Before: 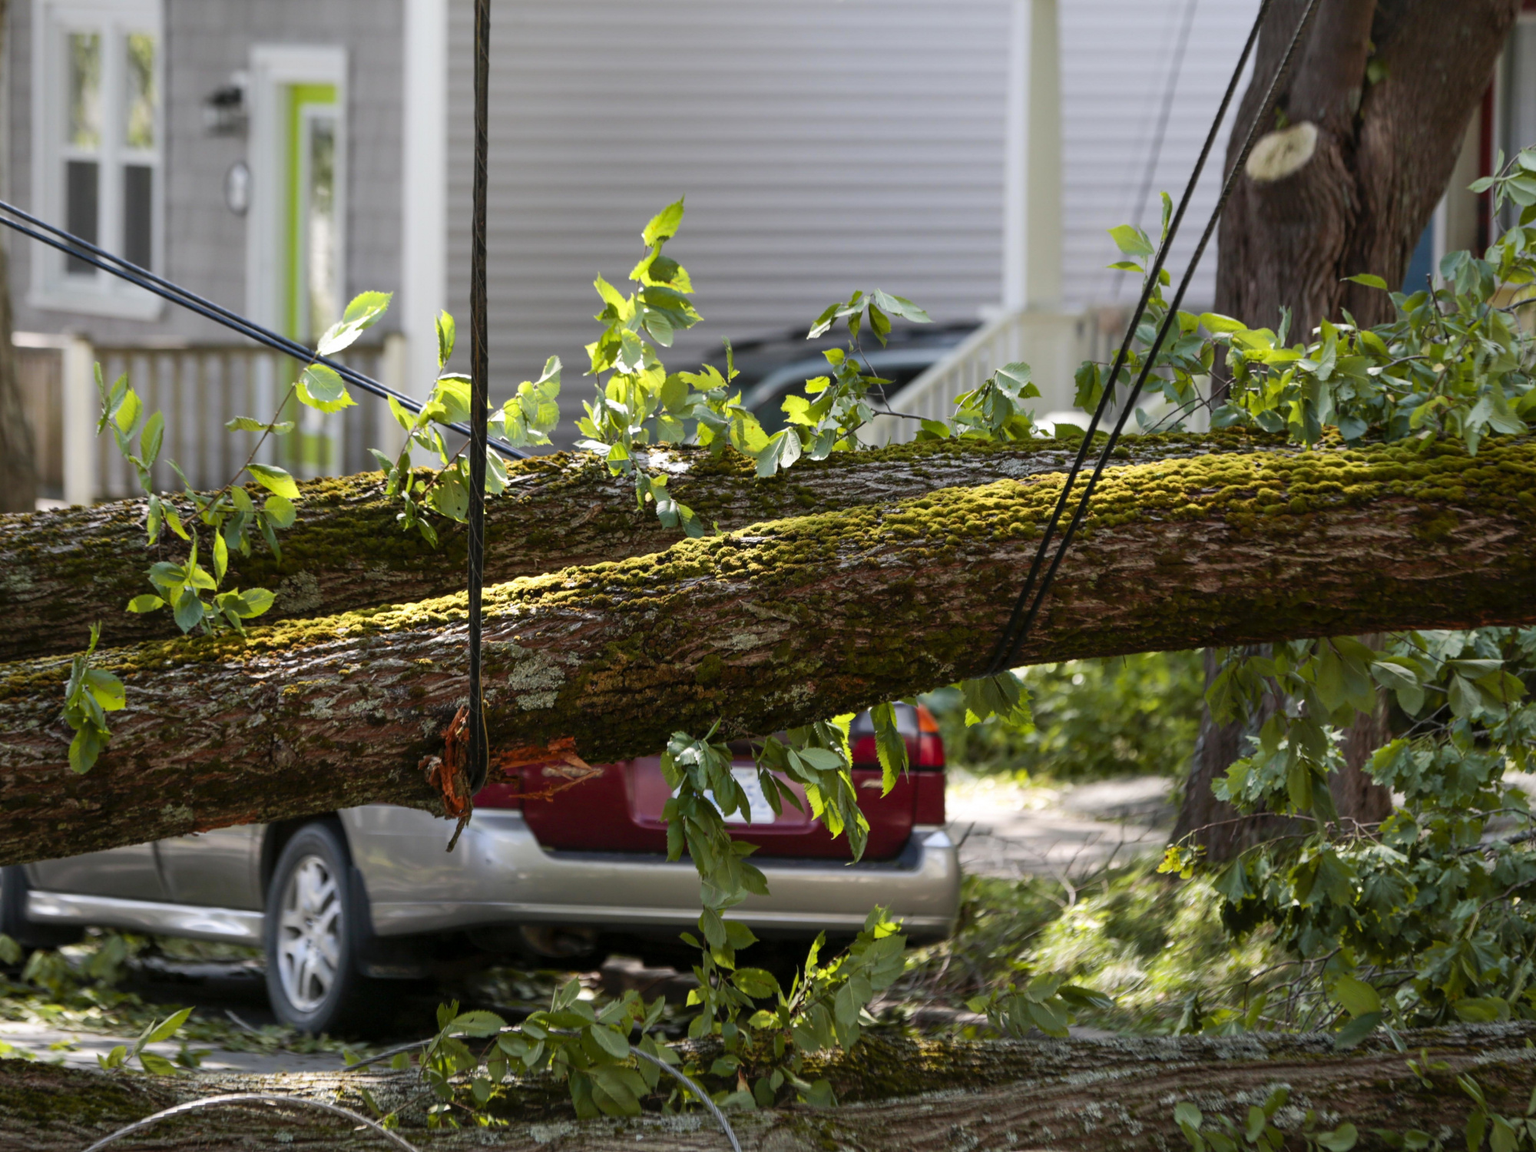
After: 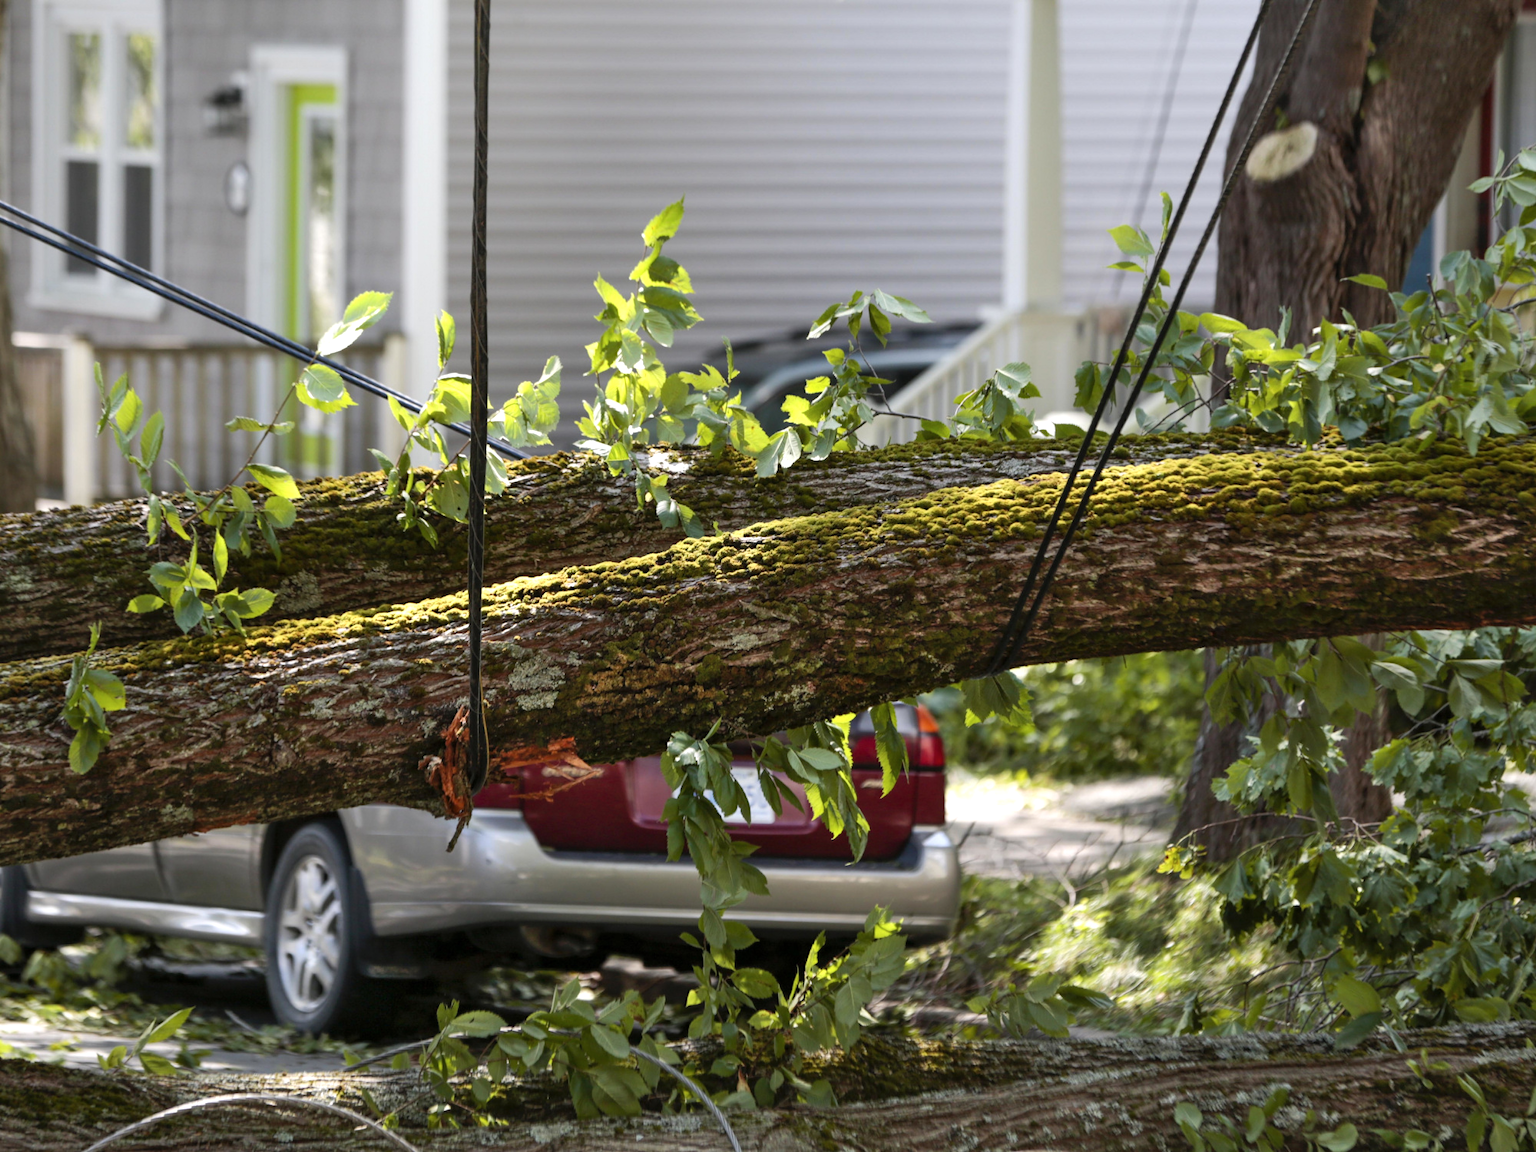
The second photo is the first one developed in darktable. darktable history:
shadows and highlights: radius 46.94, white point adjustment 6.53, compress 79.2%, soften with gaussian
levels: levels [0, 0.499, 1]
